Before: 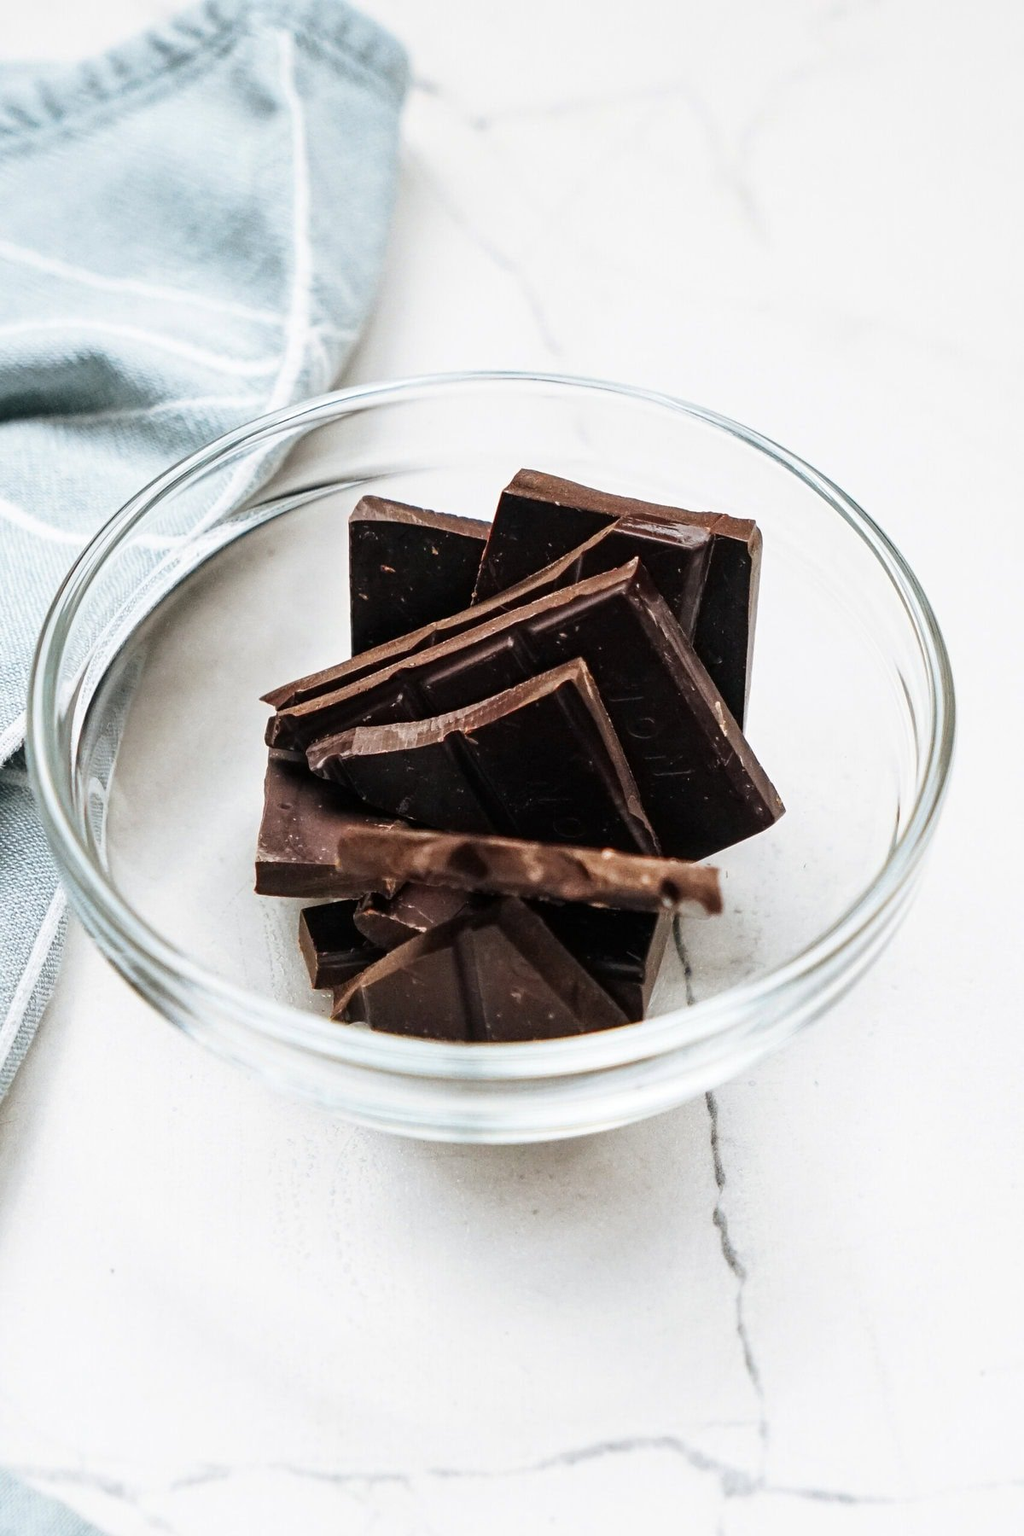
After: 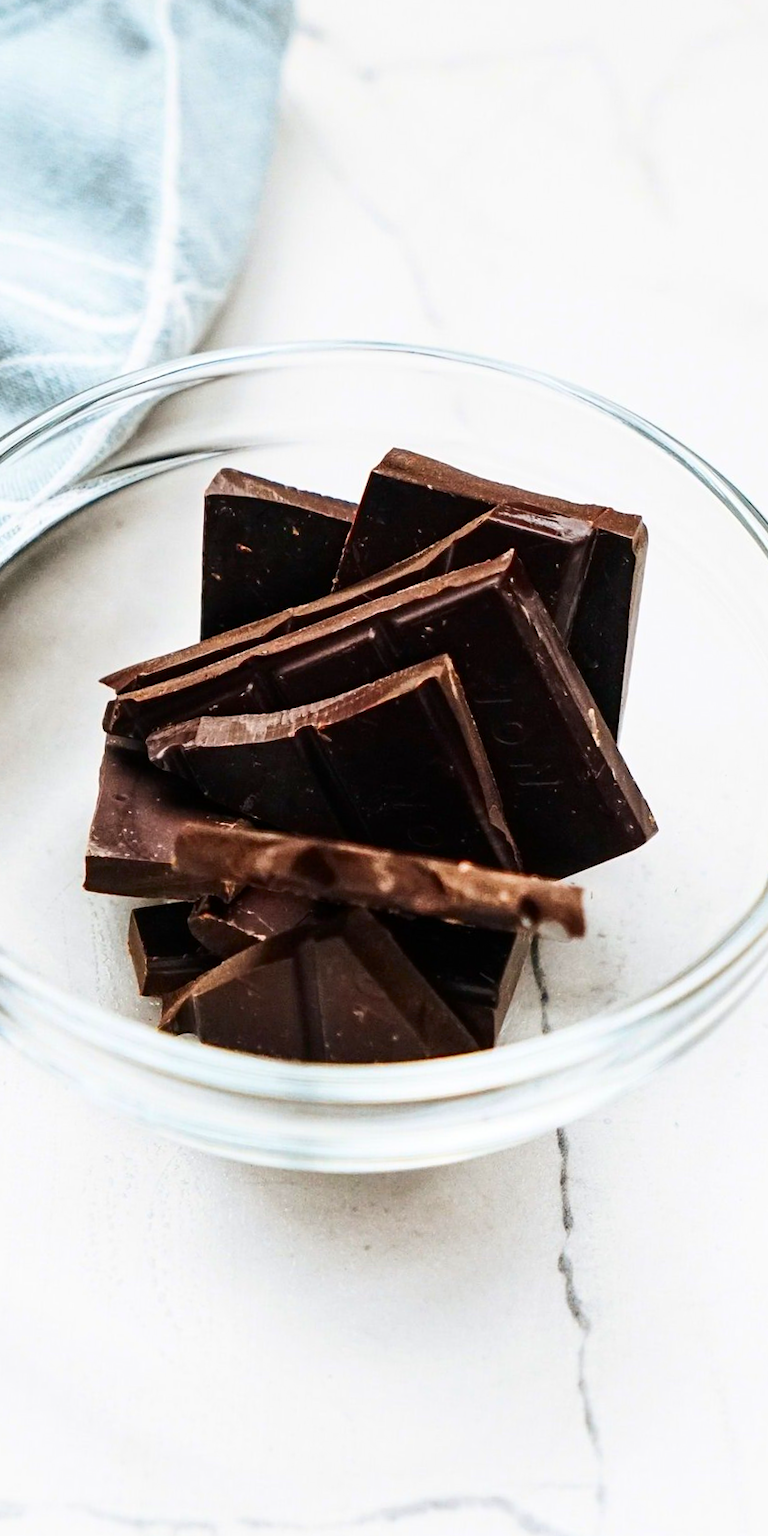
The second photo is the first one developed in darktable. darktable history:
crop and rotate: angle -2.92°, left 14.262%, top 0.028%, right 10.793%, bottom 0.082%
contrast brightness saturation: contrast 0.173, saturation 0.296
tone curve: curves: ch0 [(0, 0) (0.003, 0.003) (0.011, 0.011) (0.025, 0.024) (0.044, 0.043) (0.069, 0.068) (0.1, 0.097) (0.136, 0.132) (0.177, 0.173) (0.224, 0.219) (0.277, 0.27) (0.335, 0.327) (0.399, 0.389) (0.468, 0.457) (0.543, 0.549) (0.623, 0.628) (0.709, 0.713) (0.801, 0.803) (0.898, 0.899) (1, 1)], color space Lab, independent channels, preserve colors none
